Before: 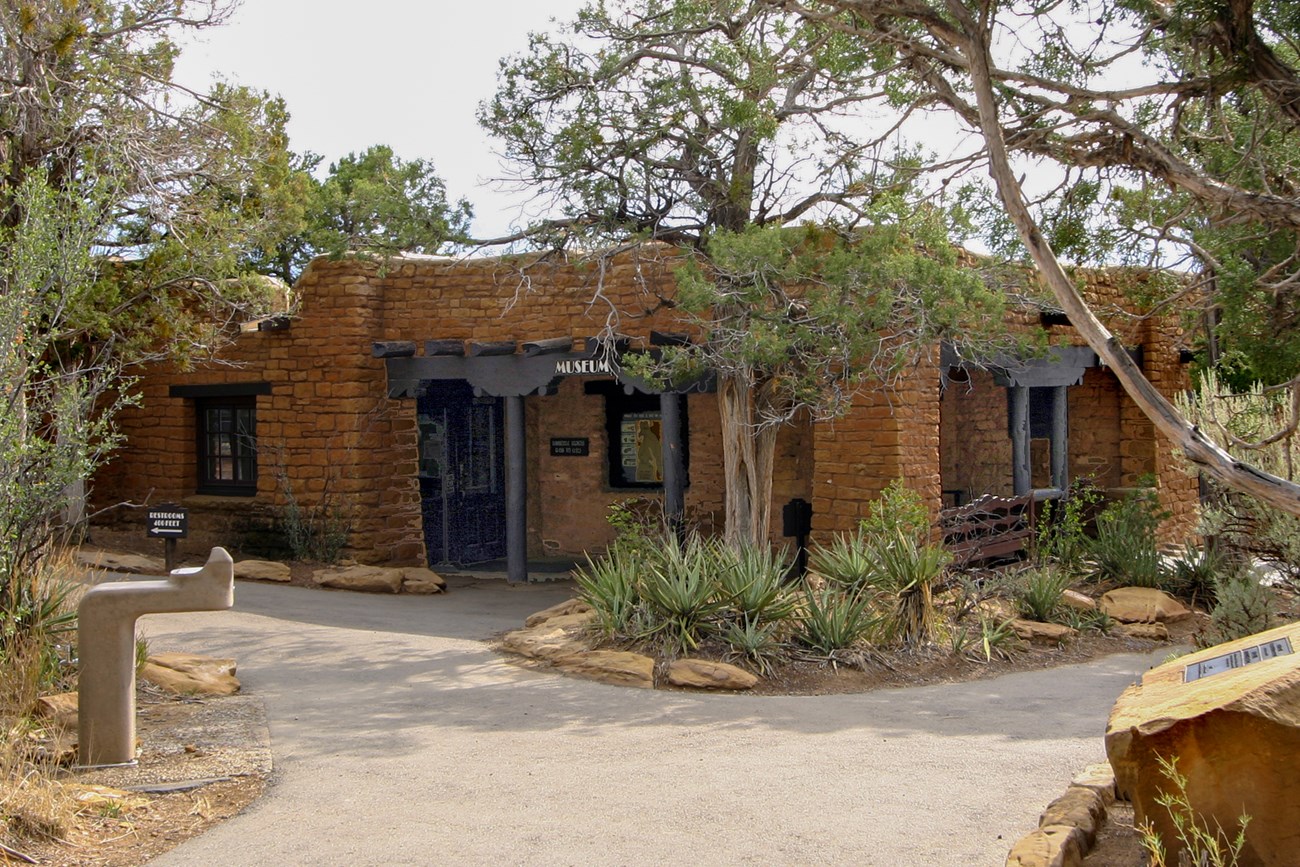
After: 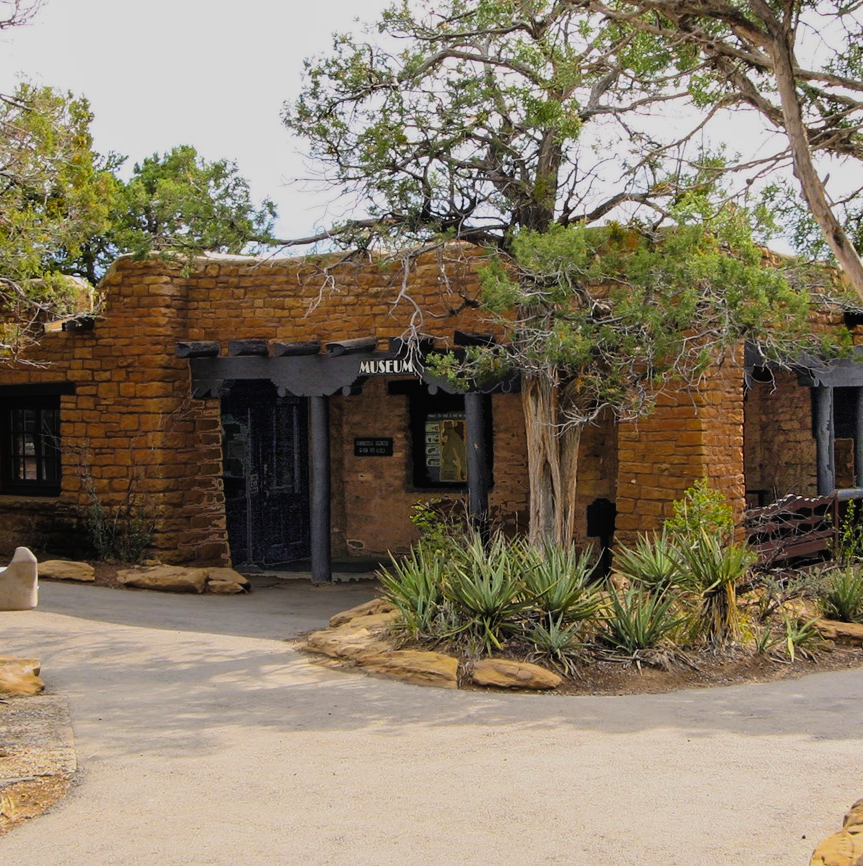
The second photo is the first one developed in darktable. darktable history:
filmic rgb: black relative exposure -7.49 EV, white relative exposure 4.99 EV, hardness 3.32, contrast 1.296
color balance rgb: global offset › luminance 1.508%, perceptual saturation grading › global saturation 29.661%, global vibrance 20%
crop and rotate: left 15.128%, right 18.435%
